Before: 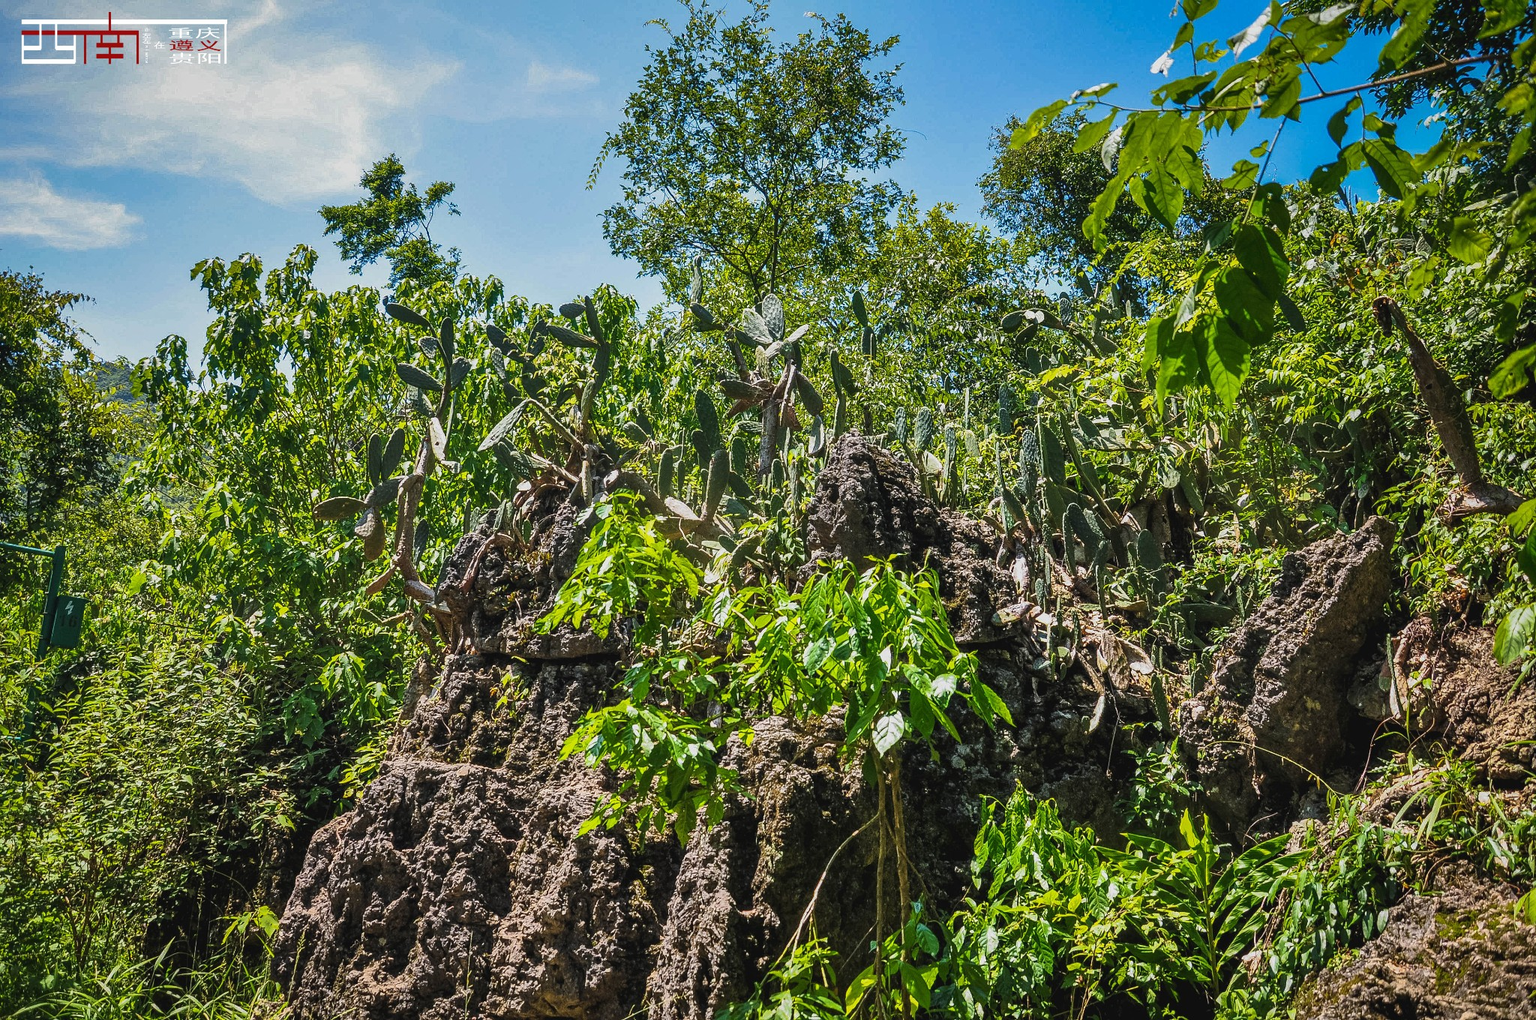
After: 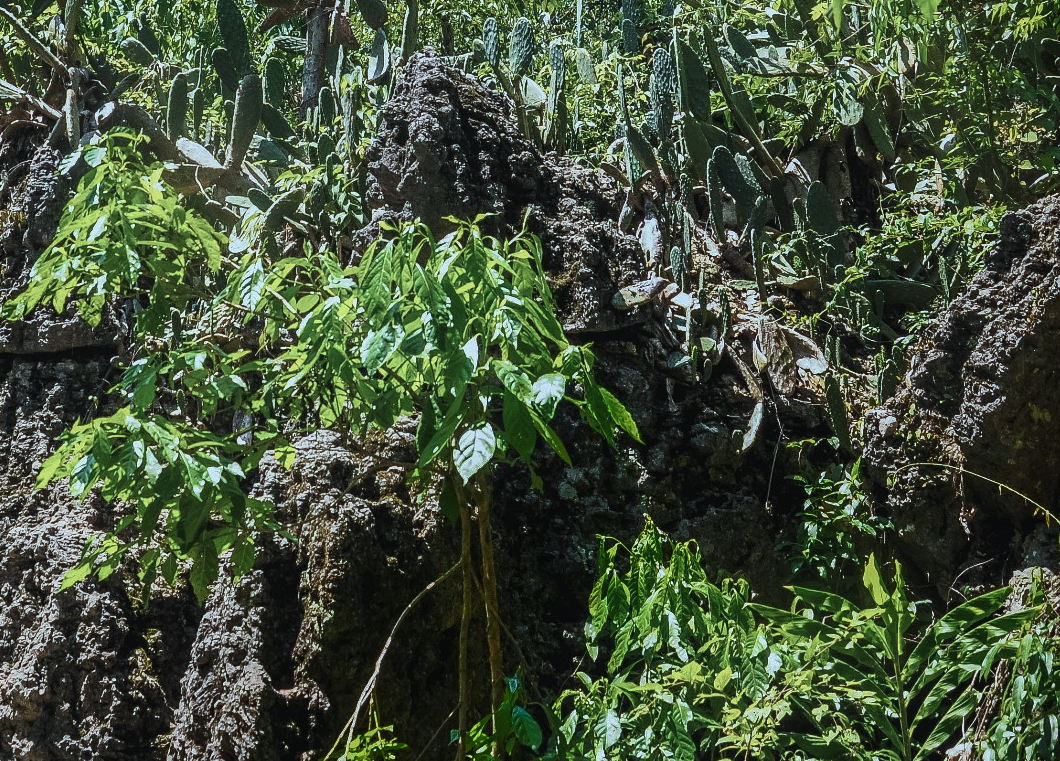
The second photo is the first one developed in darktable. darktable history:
crop: left 34.677%, top 38.675%, right 13.544%, bottom 5.3%
color correction: highlights a* -12.53, highlights b* -17.55, saturation 0.707
shadows and highlights: shadows -70.6, highlights 36.67, soften with gaussian
